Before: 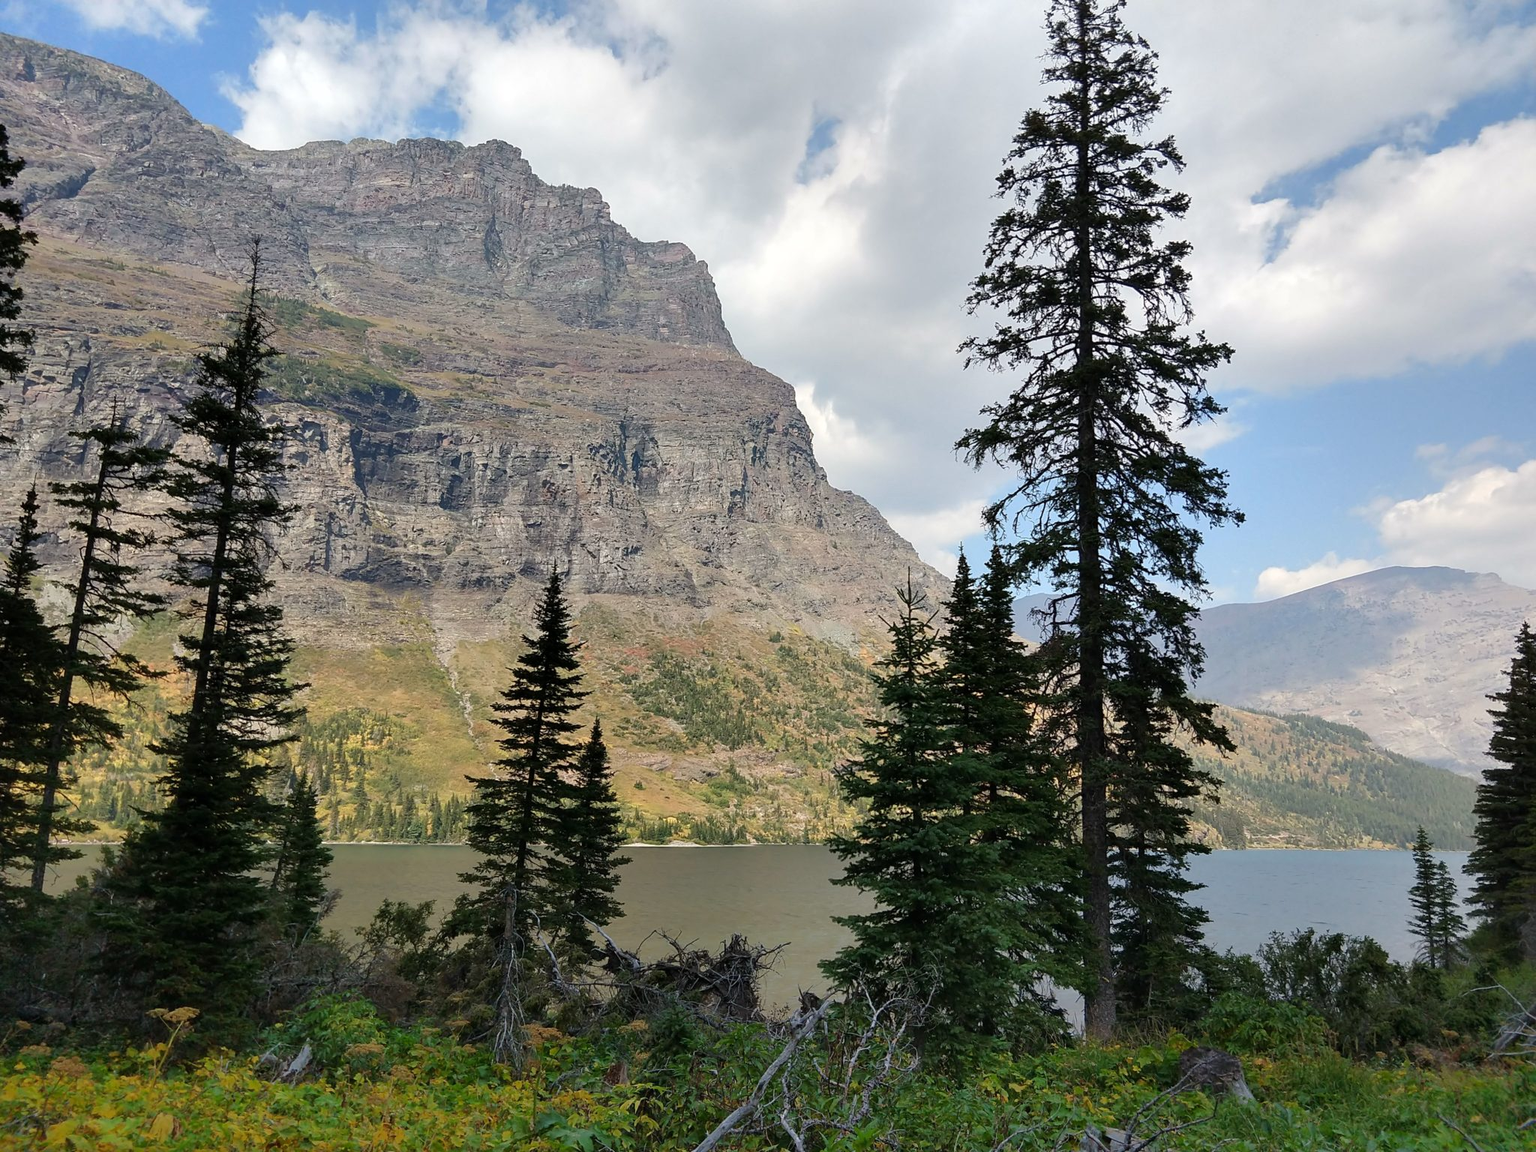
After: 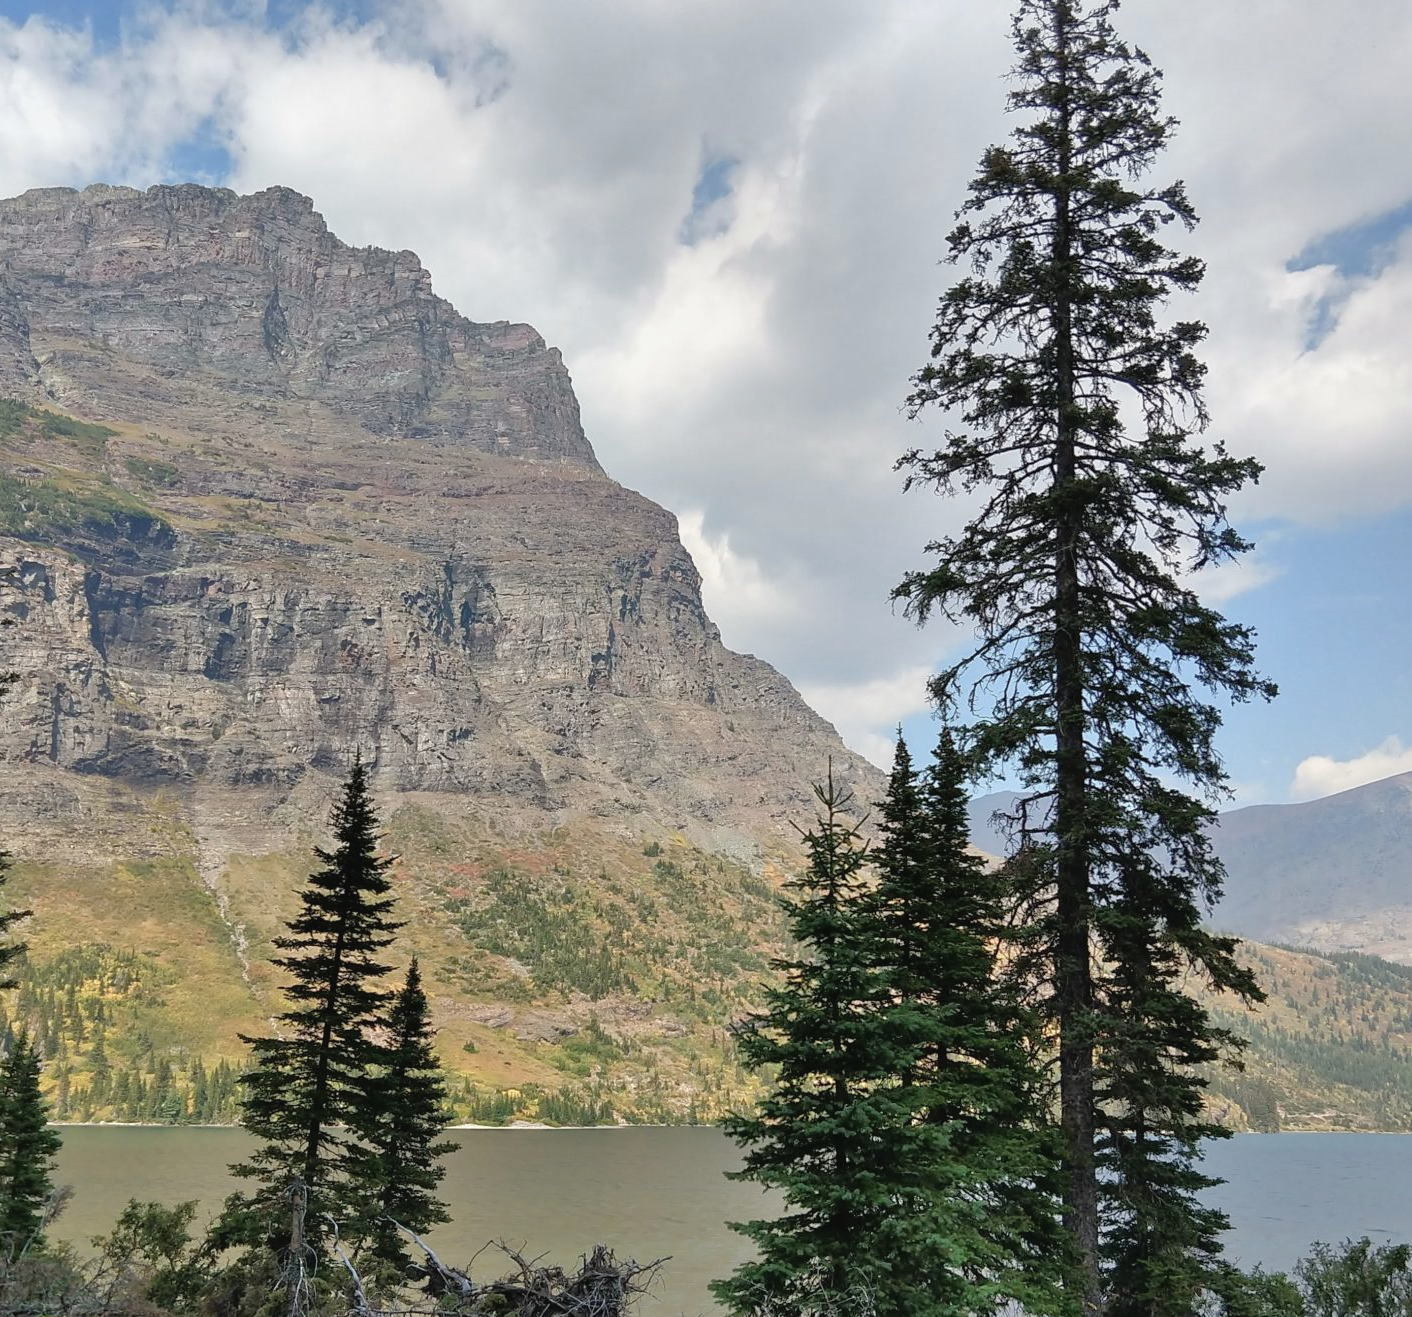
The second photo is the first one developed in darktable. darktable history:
crop: left 18.686%, right 12.325%, bottom 14.25%
tone equalizer: -7 EV 0.159 EV, -6 EV 0.566 EV, -5 EV 1.12 EV, -4 EV 1.35 EV, -3 EV 1.15 EV, -2 EV 0.6 EV, -1 EV 0.167 EV
contrast brightness saturation: contrast -0.073, brightness -0.031, saturation -0.112
